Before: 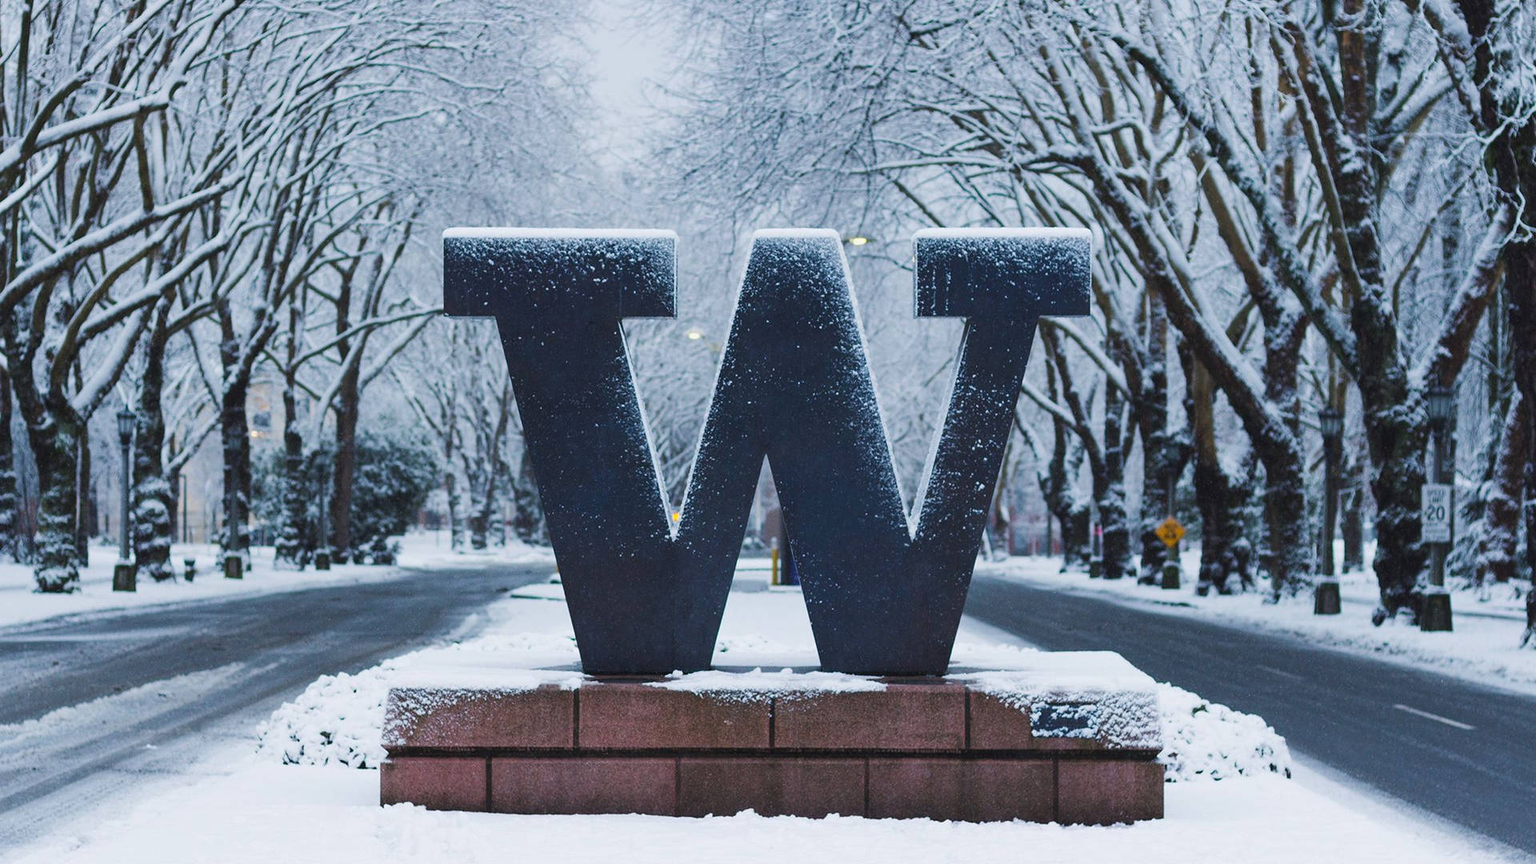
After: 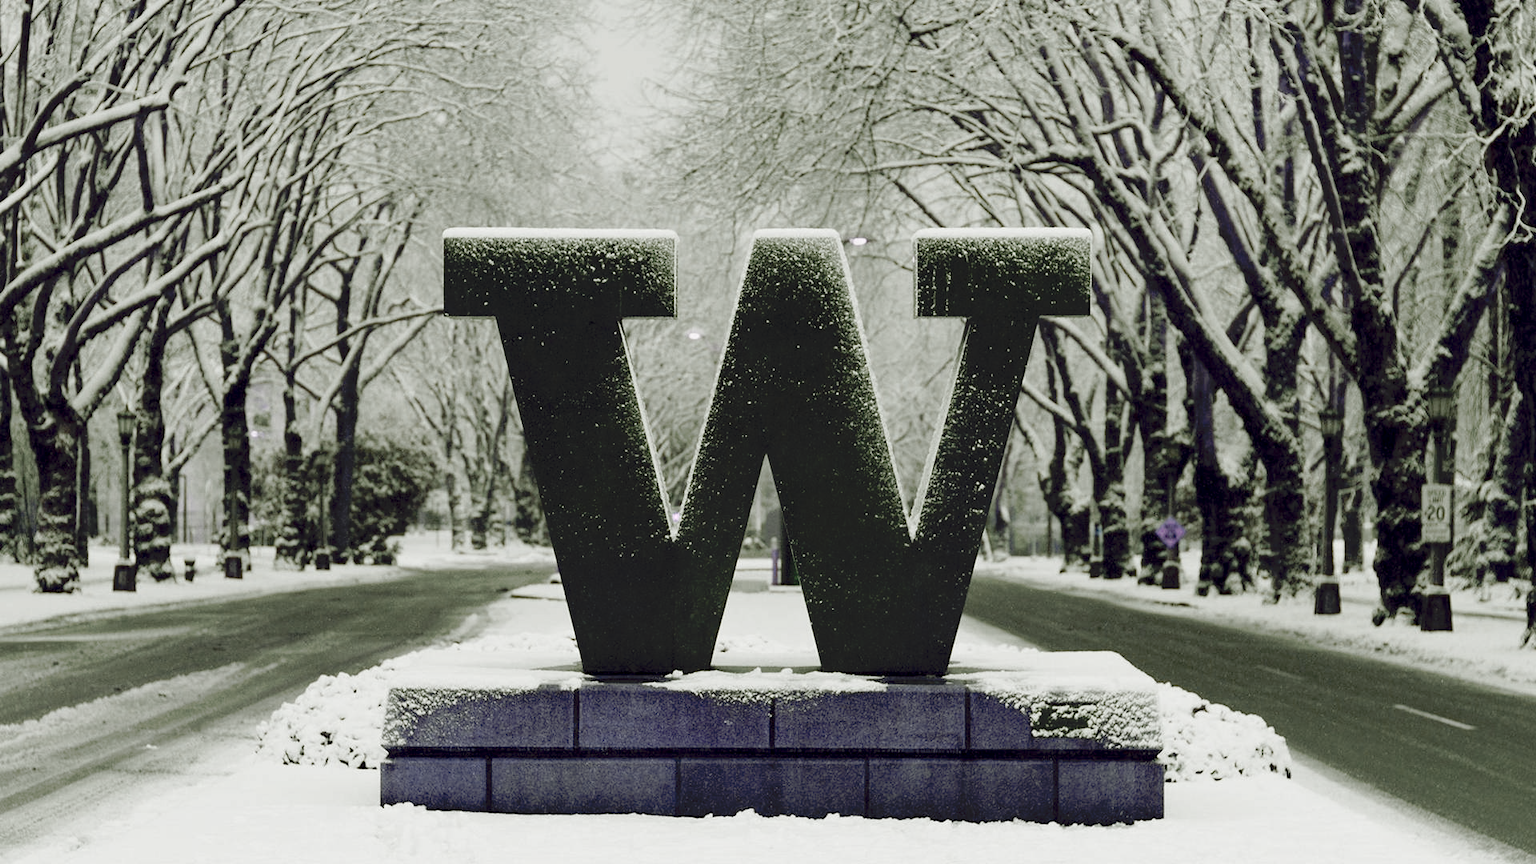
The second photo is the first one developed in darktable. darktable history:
tone curve: curves: ch0 [(0, 0) (0.003, 0.004) (0.011, 0.005) (0.025, 0.014) (0.044, 0.037) (0.069, 0.059) (0.1, 0.096) (0.136, 0.116) (0.177, 0.133) (0.224, 0.177) (0.277, 0.255) (0.335, 0.319) (0.399, 0.385) (0.468, 0.457) (0.543, 0.545) (0.623, 0.621) (0.709, 0.705) (0.801, 0.801) (0.898, 0.901) (1, 1)], preserve colors none
color look up table: target L [93.03, 92.57, 92.48, 79.72, 60.66, 62.6, 52.45, 64.97, 52, 60.18, 49.66, 14.53, 26.92, 200.8, 85.37, 78.08, 67.01, 77.44, 61.49, 71.3, 56.89, 33.81, 46.95, 40.05, 46.4, 15.6, 29.7, 19.07, 6.698, 84.46, 78.53, 65.77, 60.37, 66.9, 52.12, 51.25, 47.43, 29.85, 40.93, 40.02, 30.03, 15.47, 16.99, 8.463, 81.37, 86.47, 75.02, 66.91, 51.06], target a [3.635, -0.519, 11.43, -0.002, 19.46, 3.458, 16.21, 9.366, 7.049, -1.023, 2.981, 29.17, 0.192, 0, 8.913, 2.796, 19.26, 10.12, 14.79, 0.946, 8.677, 29.81, 5.738, 17.59, 7.336, 35.76, 7.758, 21, 13.56, -5.484, -2.75, -7.747, -2.242, -7.299, -2.417, -15.23, -9.963, -14.08, -6.481, -1.935, -11.31, -17.48, -29.32, -12.16, -4.482, -7.752, -0.811, -6.752, -5.298], target b [-1.516, 4.126, -7.714, 9.962, -4.32, 18.12, 9.249, -4.239, 4.692, 18.52, -0.569, 8.242, 20.57, -0.001, -8.147, -5.774, -28.95, -11.33, -26.7, -19.35, -32.37, -48.31, -16.6, -51.68, -6.067, -48.52, -11.54, -30.07, -30.85, 3.989, -0.891, 0.734, -3.559, -2.69, -16.78, 27.25, 5.041, 5.661, -0.71, 0.032, 10.94, -7.646, 23.04, 7.326, 19.92, 18.13, 4.817, 12.45, 18.12], num patches 49
